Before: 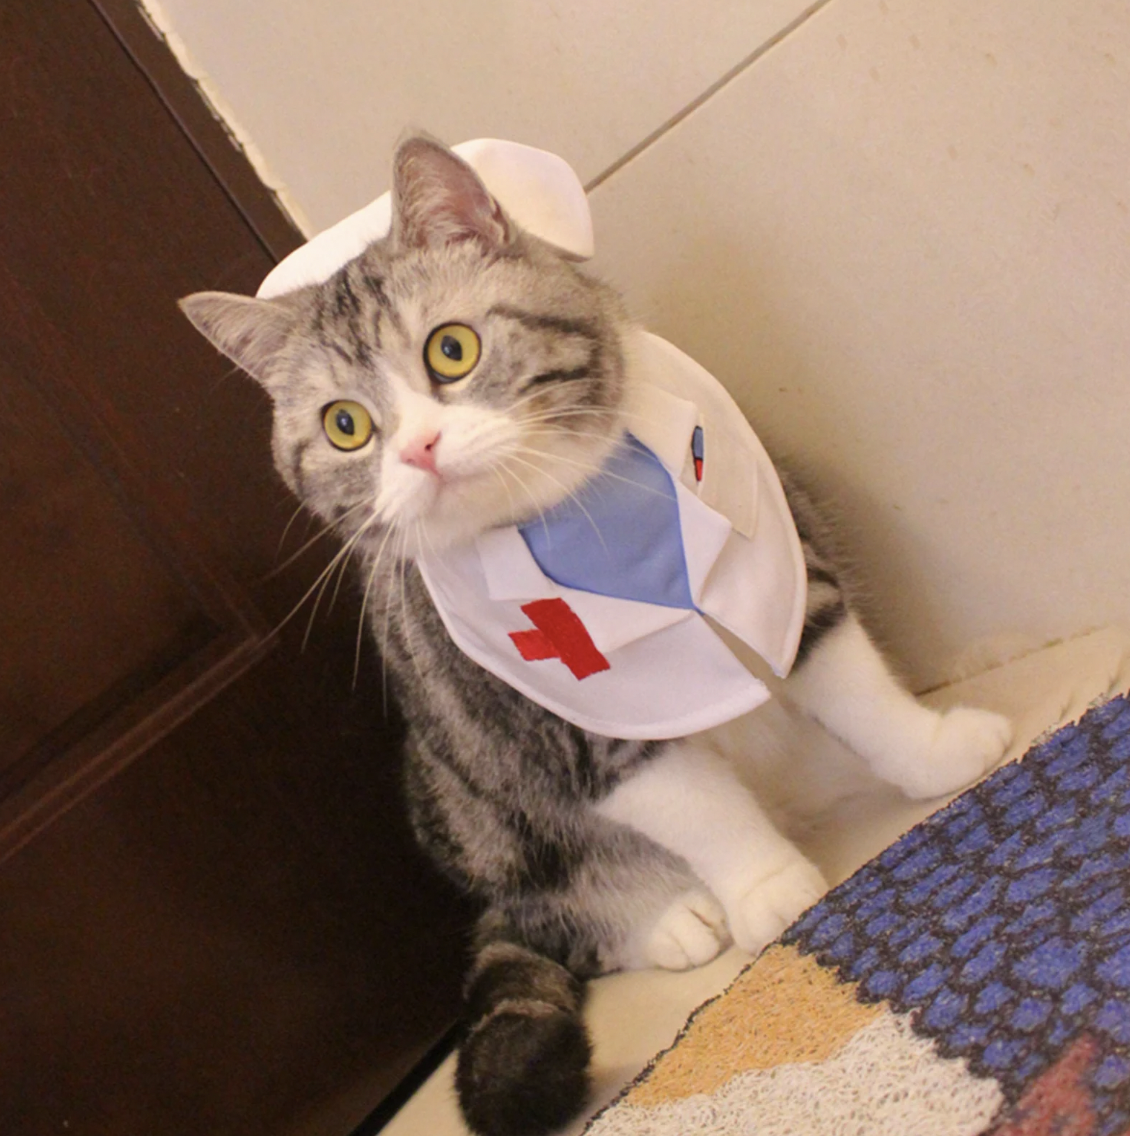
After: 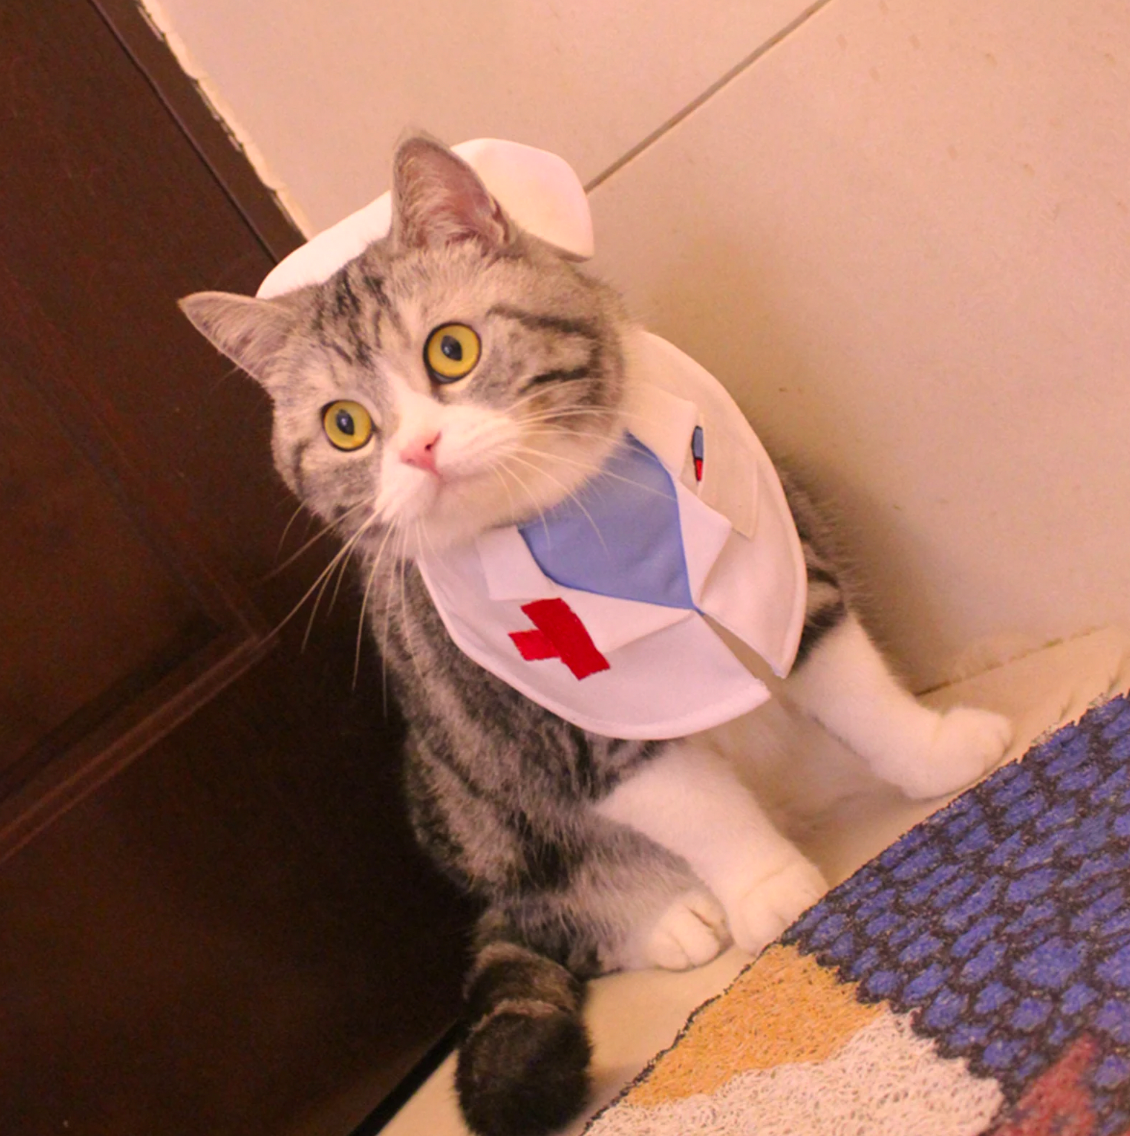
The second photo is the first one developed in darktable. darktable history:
color correction: highlights a* 12.23, highlights b* 5.41
